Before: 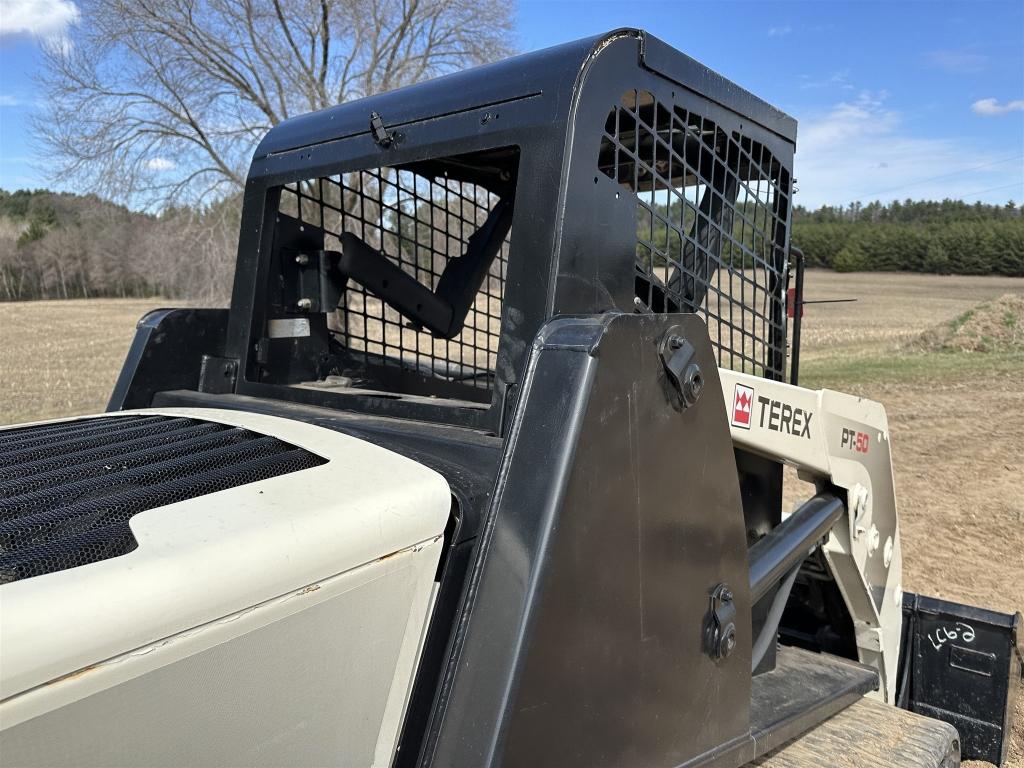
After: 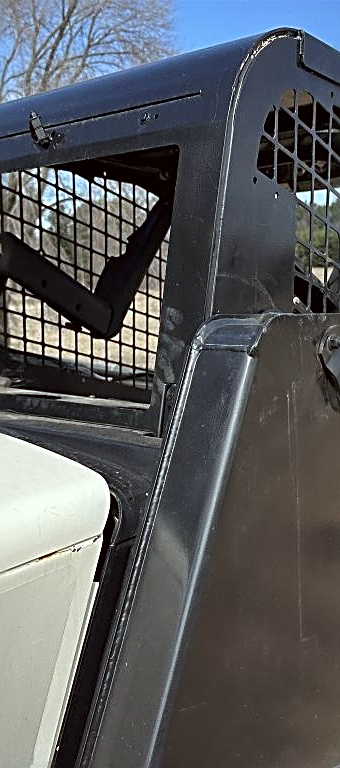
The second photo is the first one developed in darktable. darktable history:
crop: left 33.36%, right 33.36%
exposure: compensate highlight preservation false
color correction: highlights a* -2.73, highlights b* -2.09, shadows a* 2.41, shadows b* 2.73
sharpen: radius 2.584, amount 0.688
